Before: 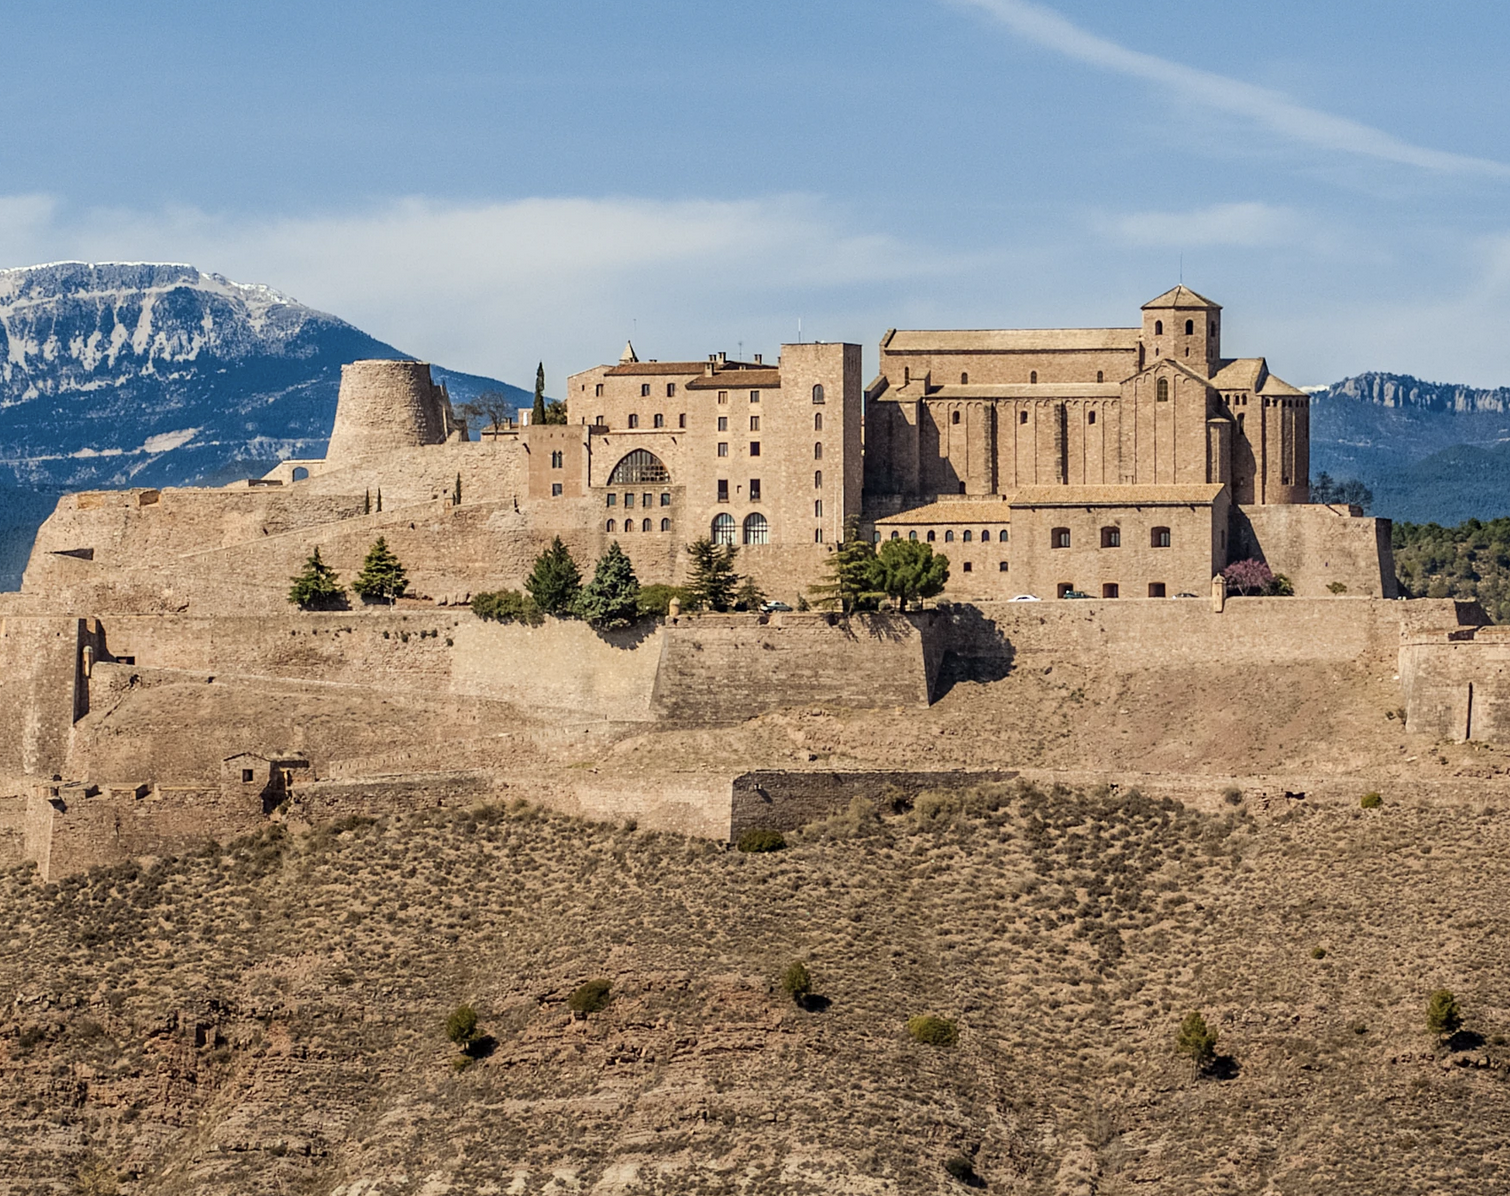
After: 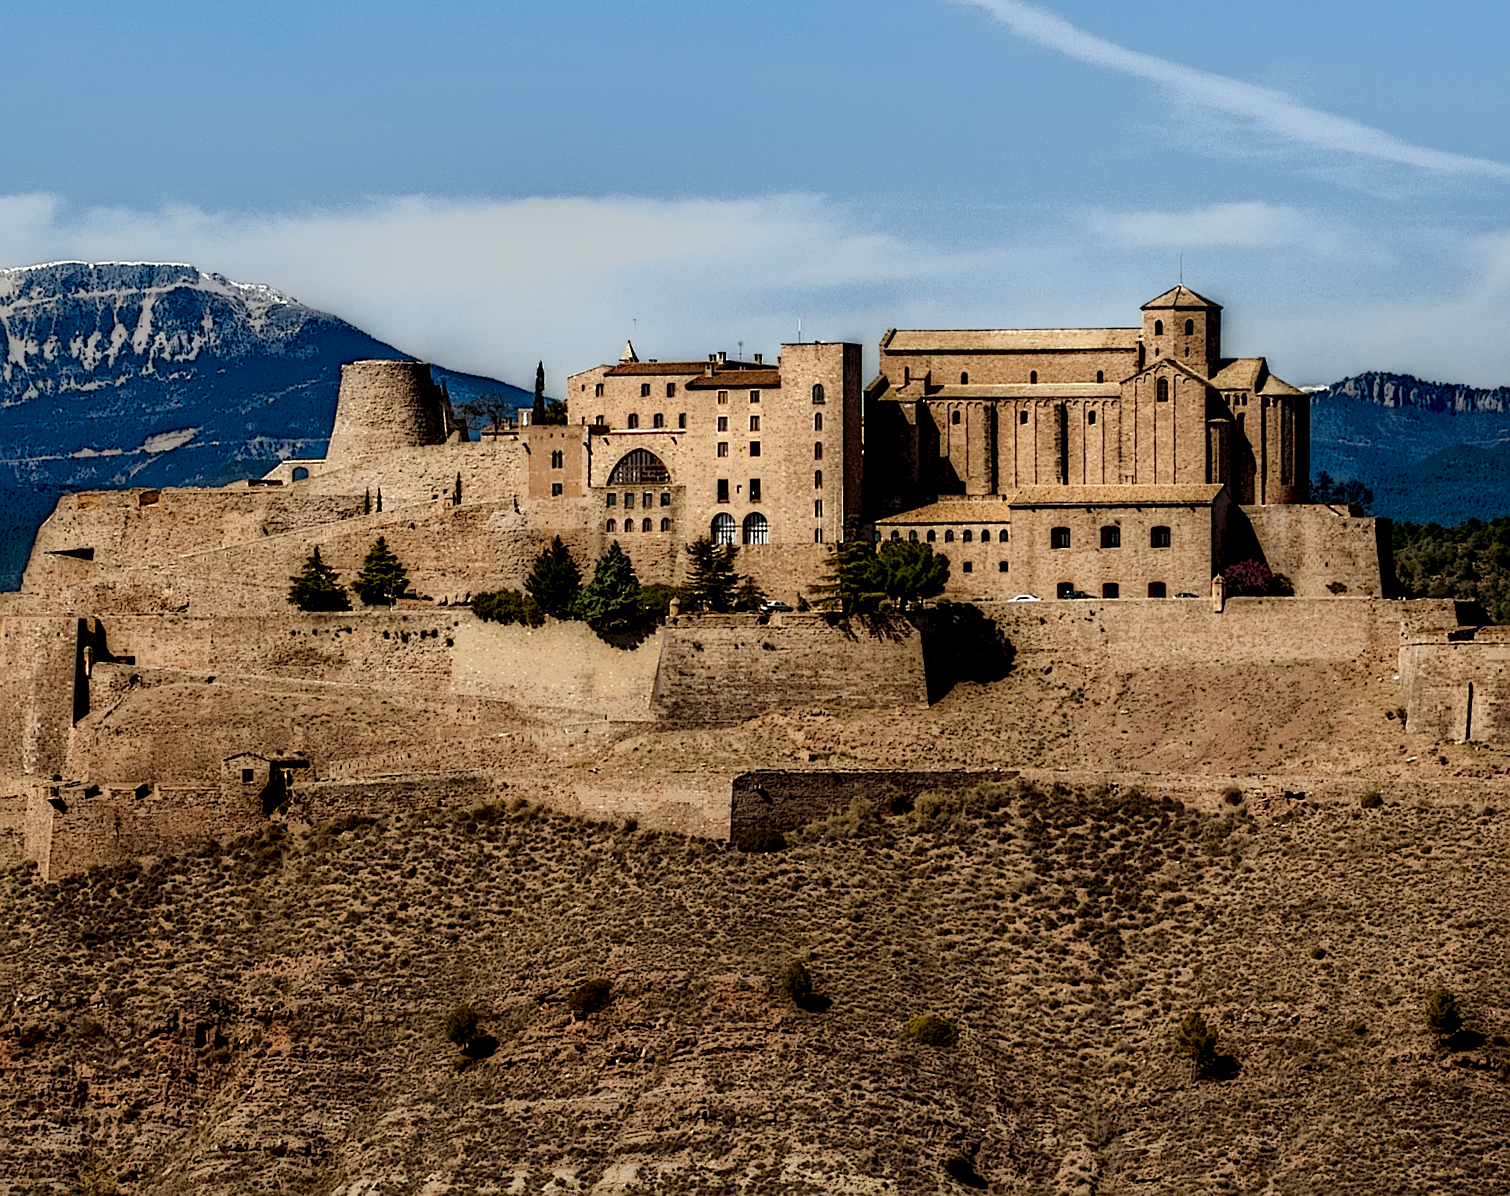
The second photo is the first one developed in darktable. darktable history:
local contrast: highlights 4%, shadows 214%, detail 164%, midtone range 0.006
exposure: exposure 0.215 EV, compensate highlight preservation false
sharpen: on, module defaults
shadows and highlights: shadows -9.8, white point adjustment 1.41, highlights 8.94
